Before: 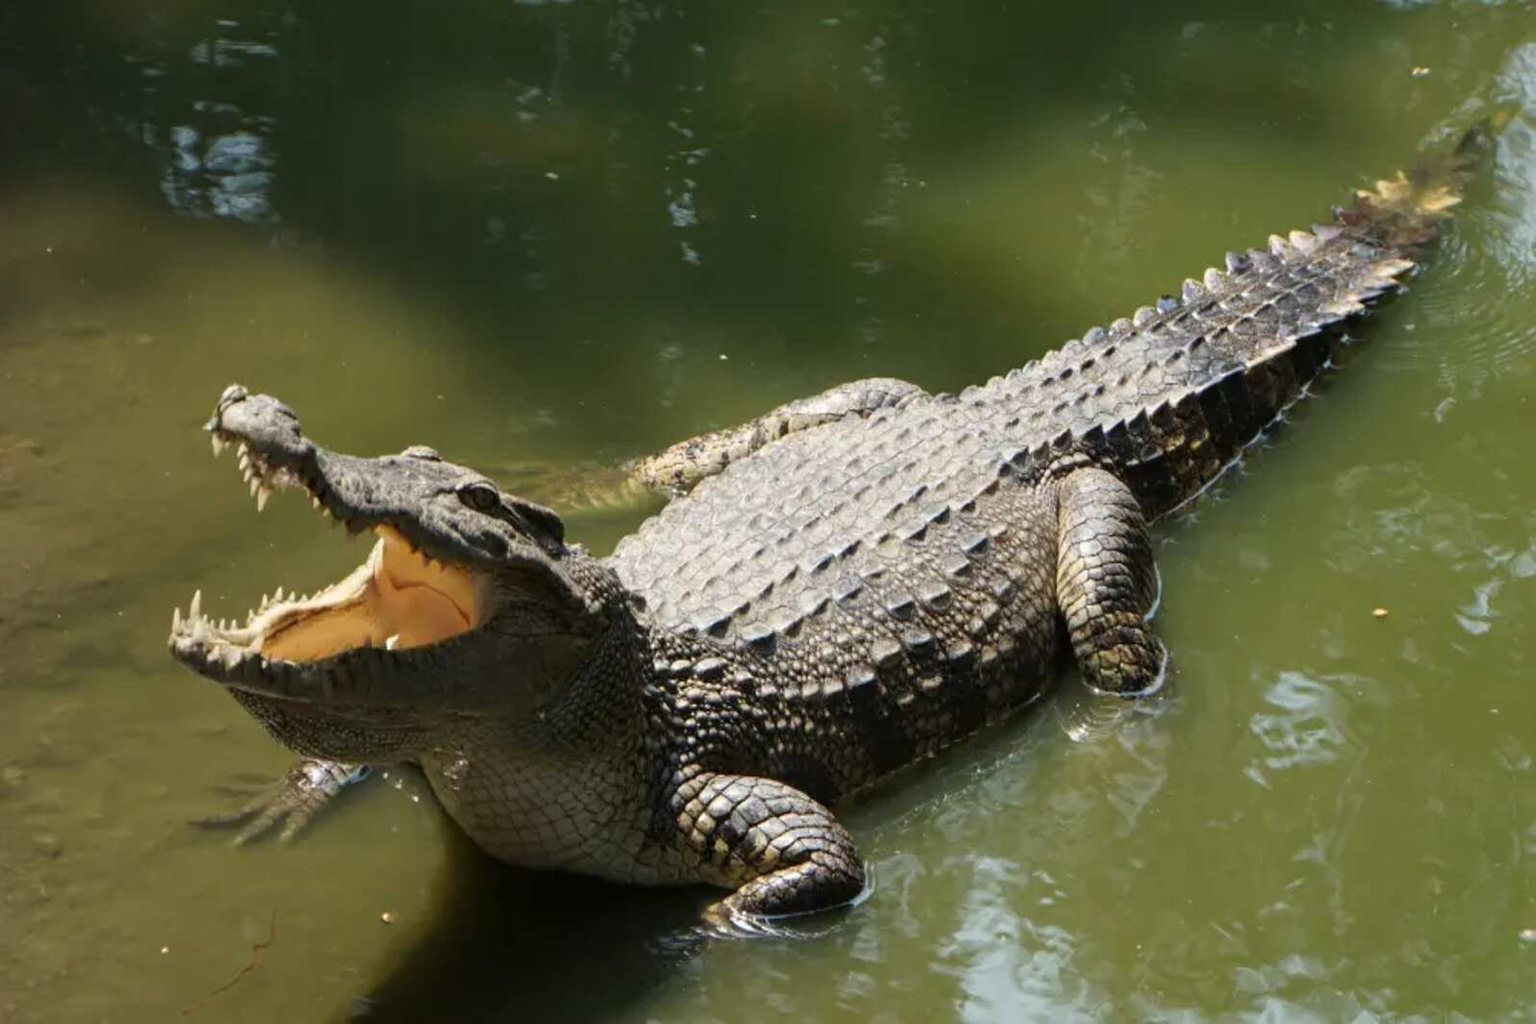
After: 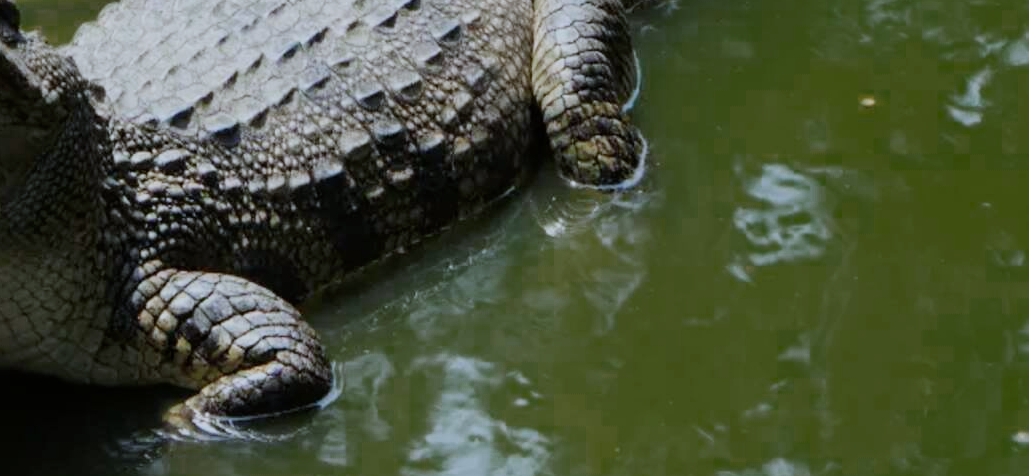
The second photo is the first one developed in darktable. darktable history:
white balance: red 0.924, blue 1.095
color zones: curves: ch0 [(0.25, 0.5) (0.347, 0.092) (0.75, 0.5)]; ch1 [(0.25, 0.5) (0.33, 0.51) (0.75, 0.5)]
filmic rgb: black relative exposure -16 EV, white relative exposure 4.97 EV, hardness 6.25
crop and rotate: left 35.509%, top 50.238%, bottom 4.934%
